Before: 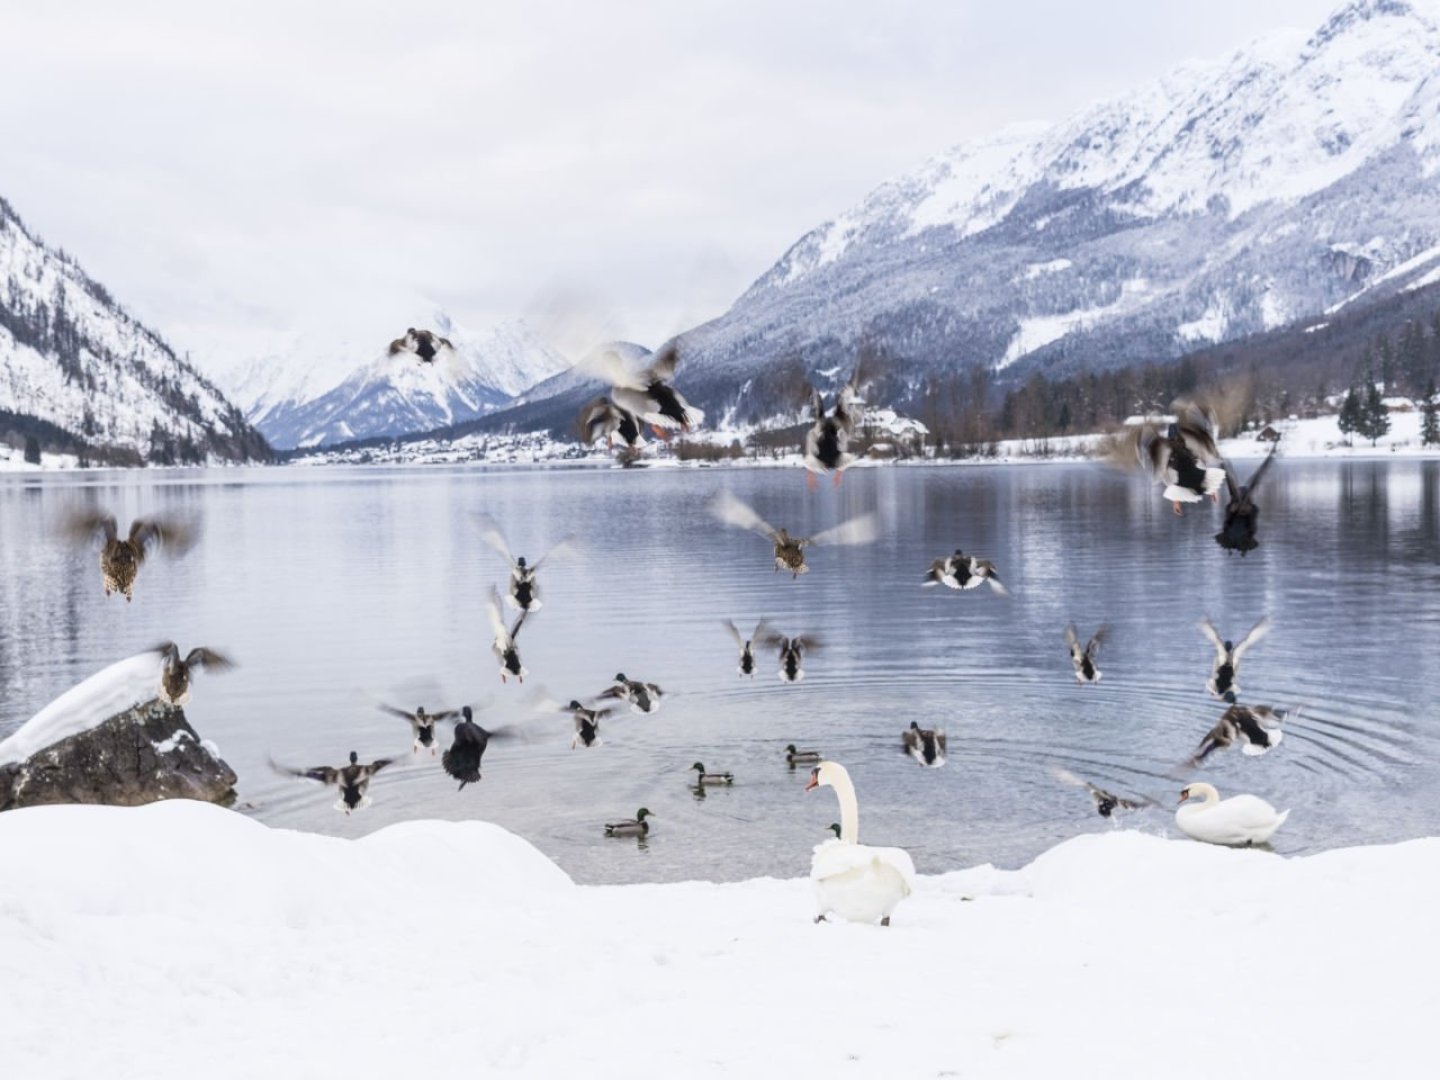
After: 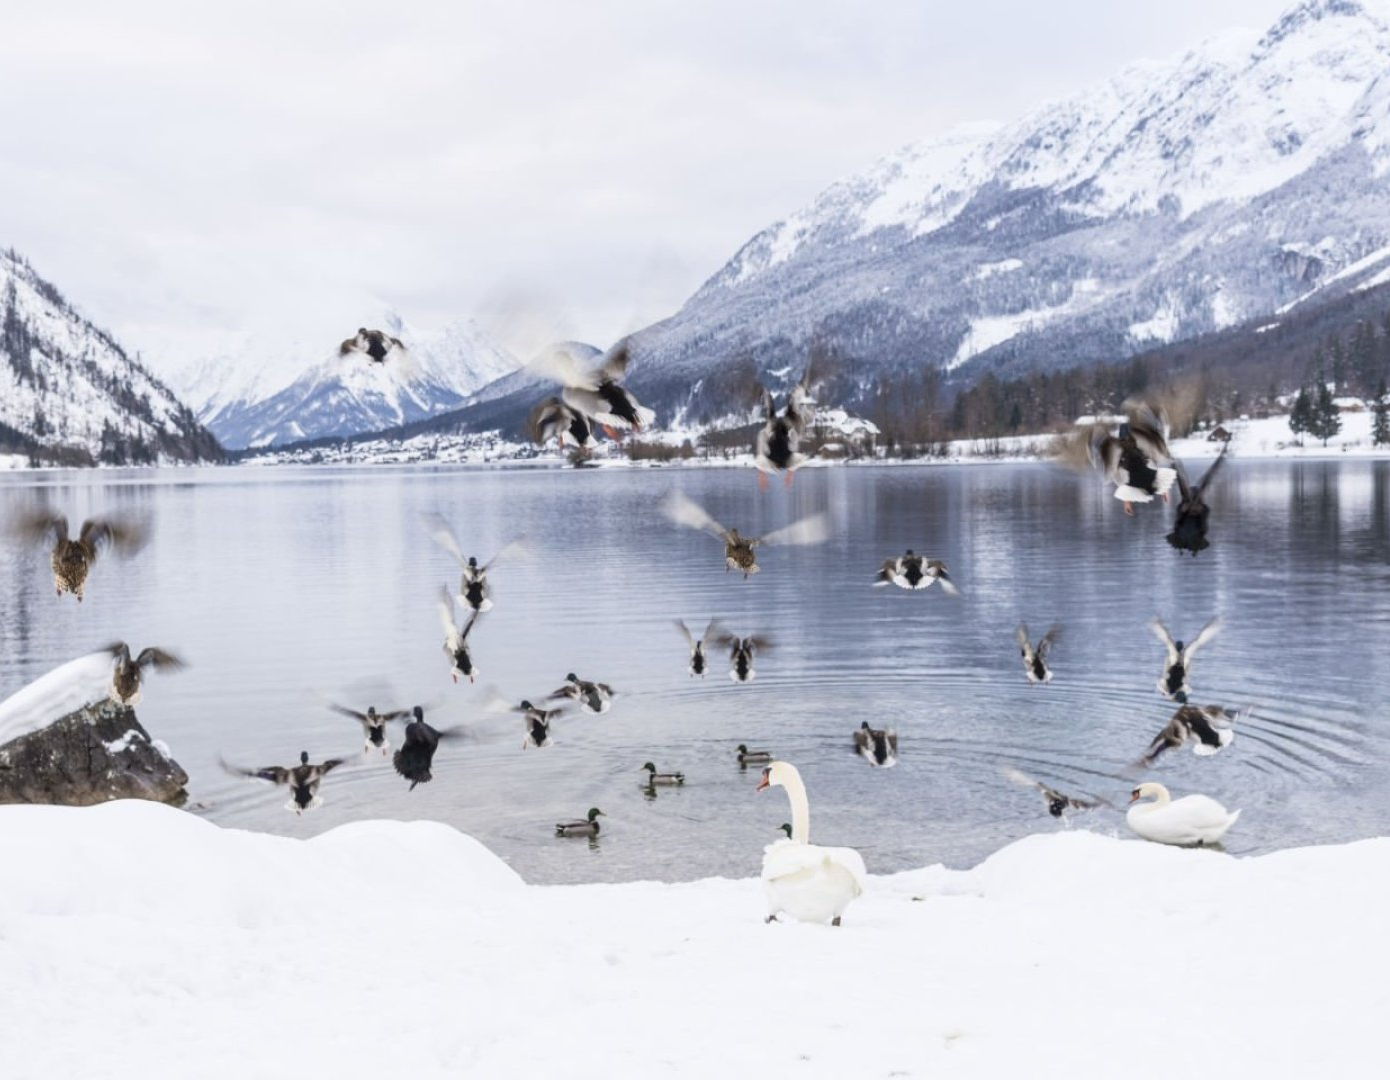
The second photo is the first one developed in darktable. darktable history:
crop and rotate: left 3.455%
